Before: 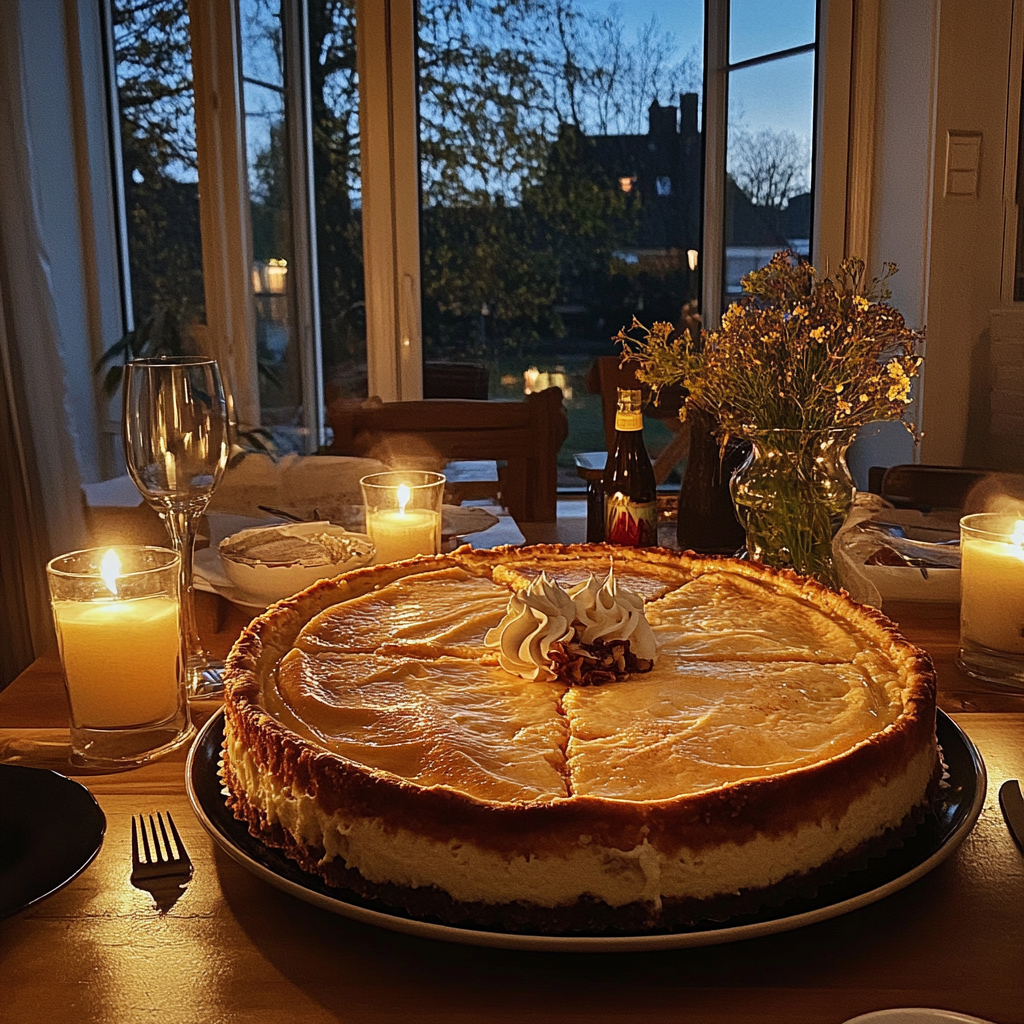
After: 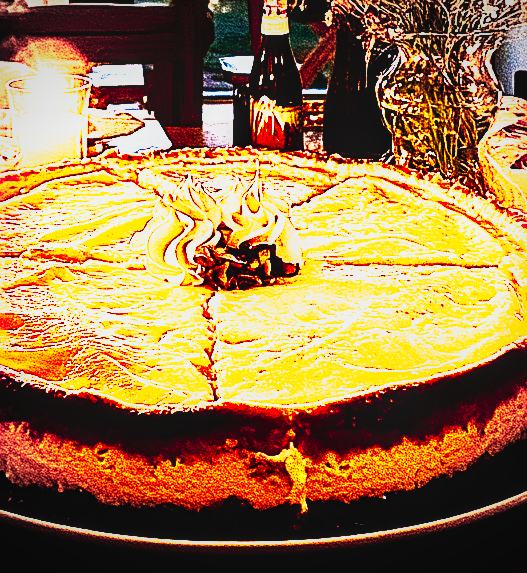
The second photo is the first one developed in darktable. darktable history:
crop: left 34.621%, top 38.734%, right 13.866%, bottom 5.29%
vignetting: fall-off start 79.76%, brightness -0.339
local contrast: on, module defaults
base curve: curves: ch0 [(0, 0) (0.495, 0.917) (1, 1)], preserve colors none
exposure: black level correction 0, exposure 1.448 EV, compensate exposure bias true, compensate highlight preservation false
contrast brightness saturation: contrast 0.186, brightness -0.228, saturation 0.119
sharpen: on, module defaults
tone curve: curves: ch0 [(0, 0) (0.003, 0) (0.011, 0) (0.025, 0) (0.044, 0.001) (0.069, 0.003) (0.1, 0.003) (0.136, 0.006) (0.177, 0.014) (0.224, 0.056) (0.277, 0.128) (0.335, 0.218) (0.399, 0.346) (0.468, 0.512) (0.543, 0.713) (0.623, 0.898) (0.709, 0.987) (0.801, 0.99) (0.898, 0.99) (1, 1)], preserve colors none
